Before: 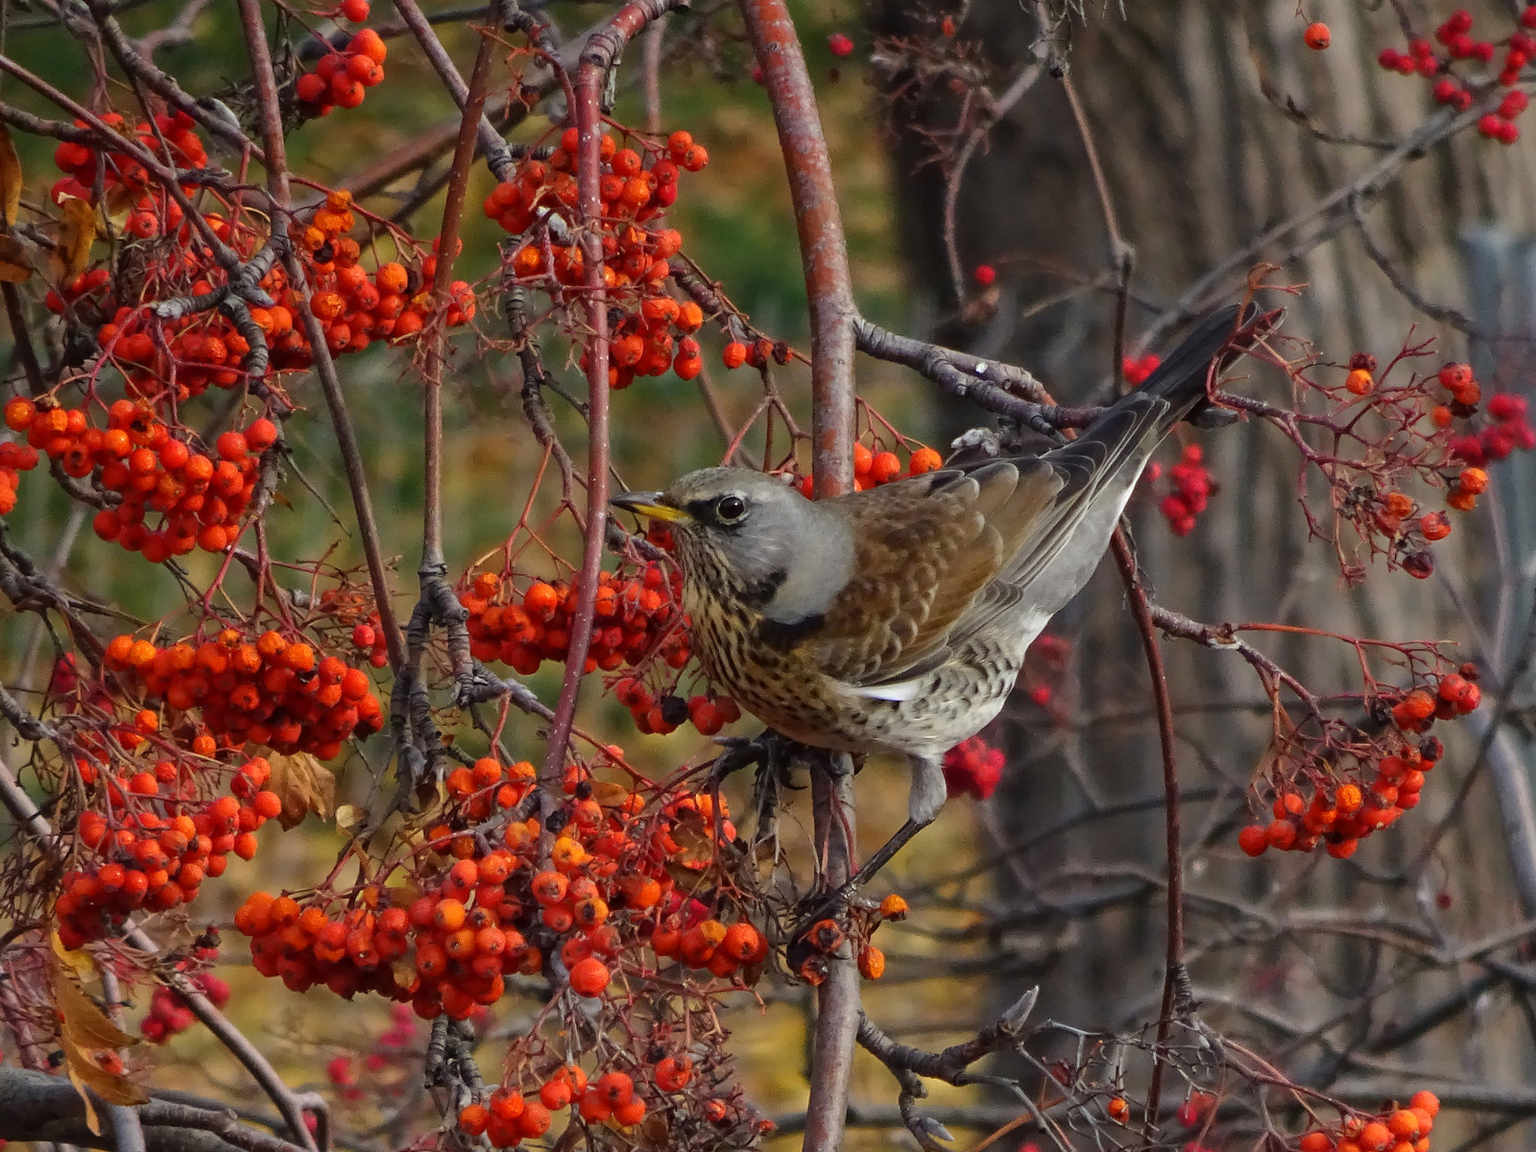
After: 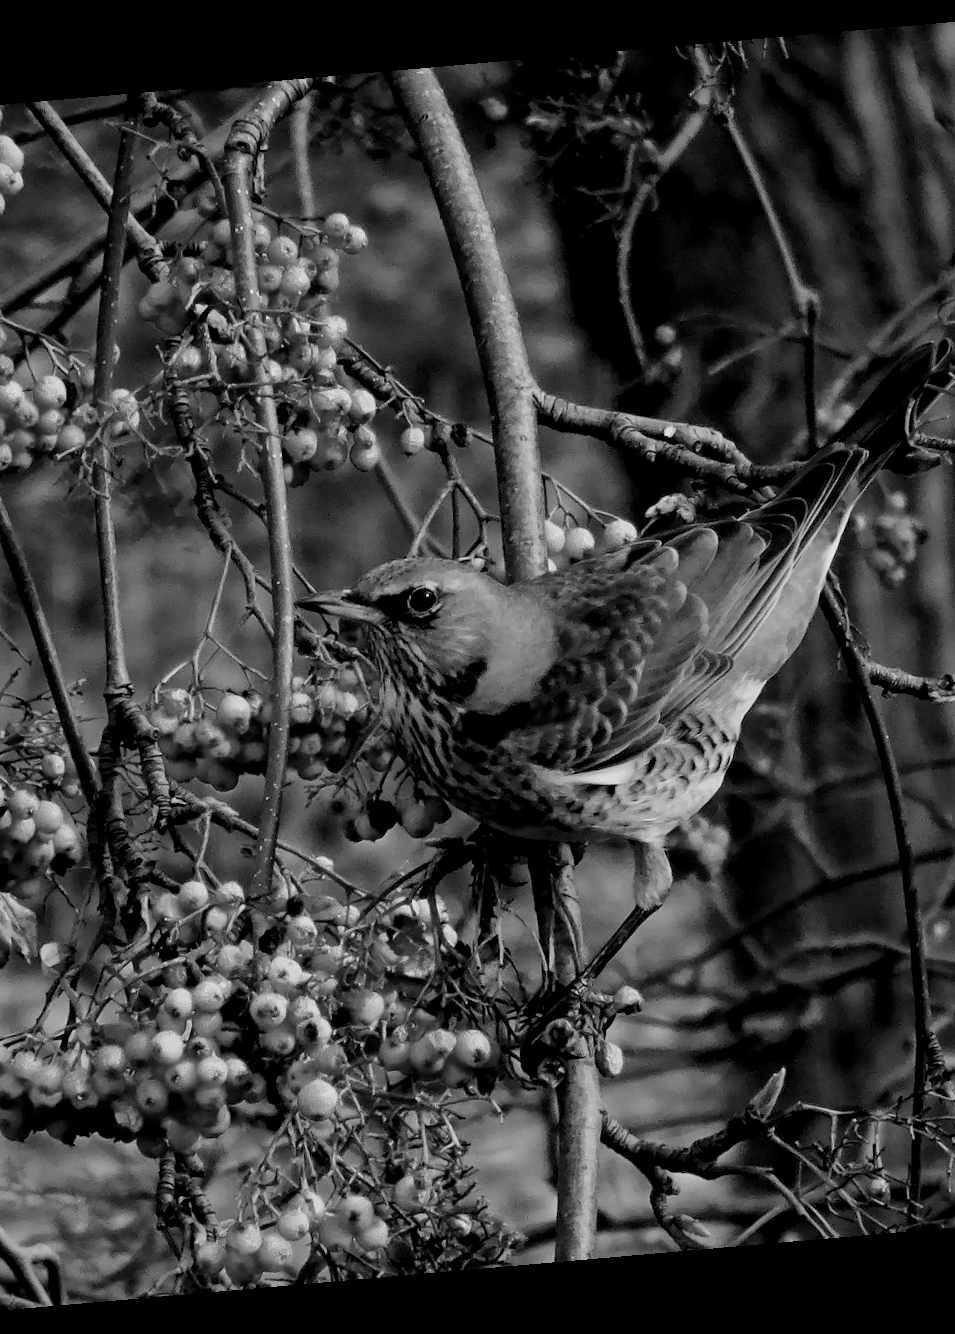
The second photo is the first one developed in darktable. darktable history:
crop and rotate: left 22.516%, right 21.234%
tone equalizer: -8 EV 0.06 EV, smoothing diameter 25%, edges refinement/feathering 10, preserve details guided filter
color zones: curves: ch0 [(0.004, 0.588) (0.116, 0.636) (0.259, 0.476) (0.423, 0.464) (0.75, 0.5)]; ch1 [(0, 0) (0.143, 0) (0.286, 0) (0.429, 0) (0.571, 0) (0.714, 0) (0.857, 0)]
levels: levels [0.026, 0.507, 0.987]
rotate and perspective: rotation -4.98°, automatic cropping off
vignetting: fall-off start 92.6%, brightness -0.52, saturation -0.51, center (-0.012, 0)
filmic rgb: black relative exposure -5 EV, hardness 2.88, contrast 1.3, highlights saturation mix -30%
